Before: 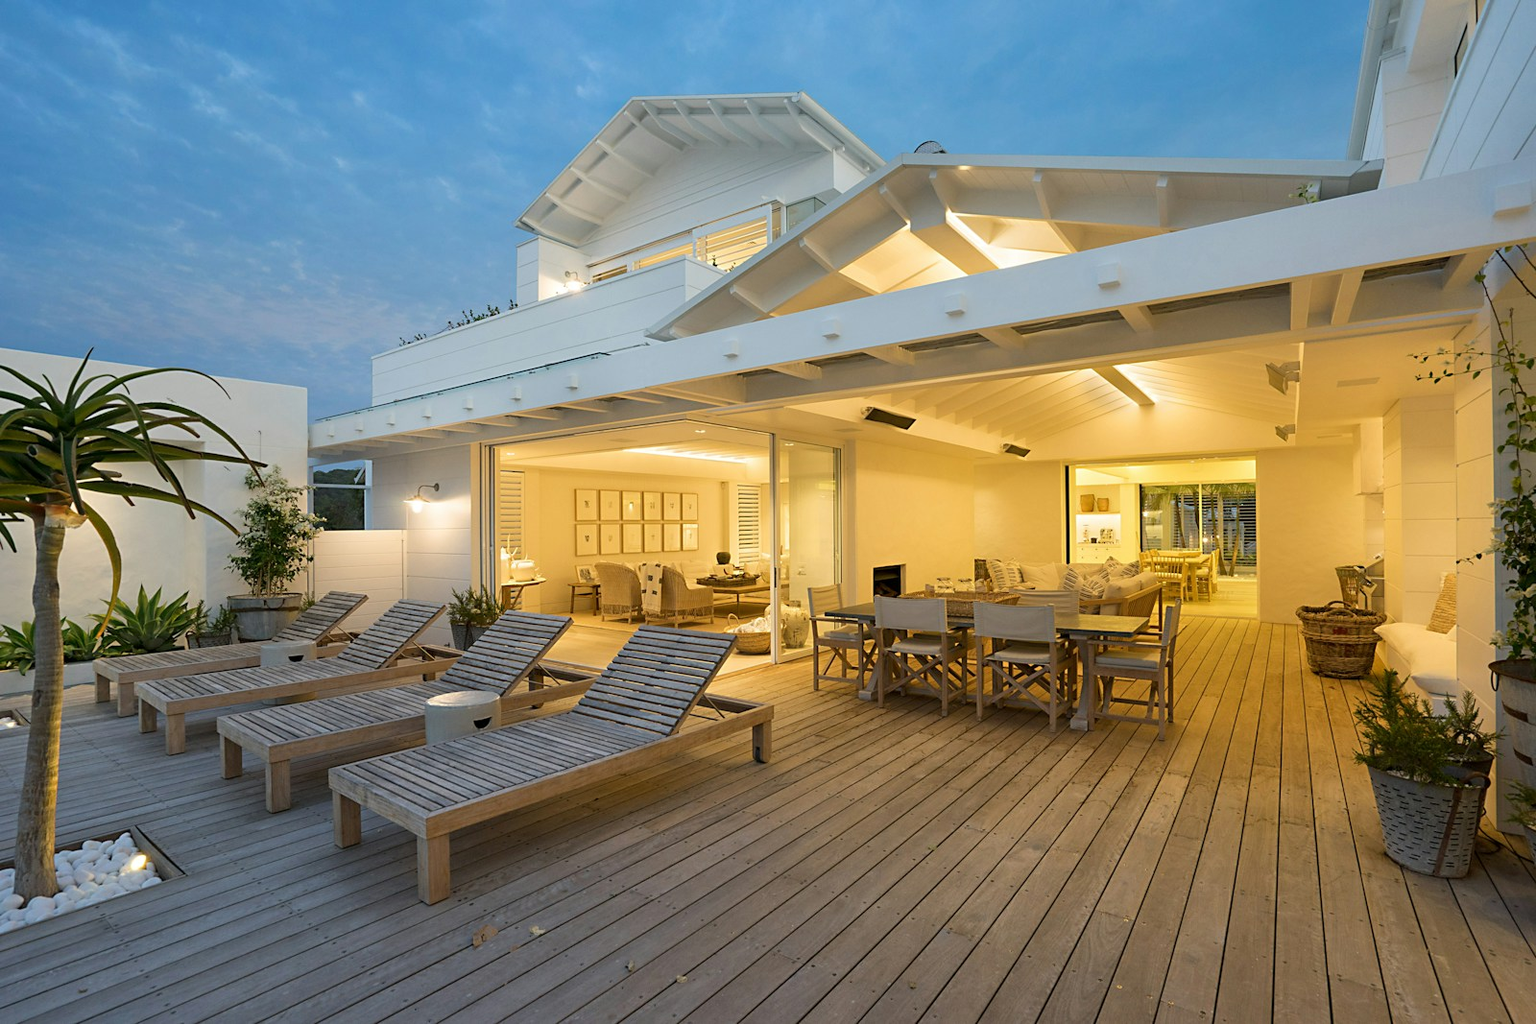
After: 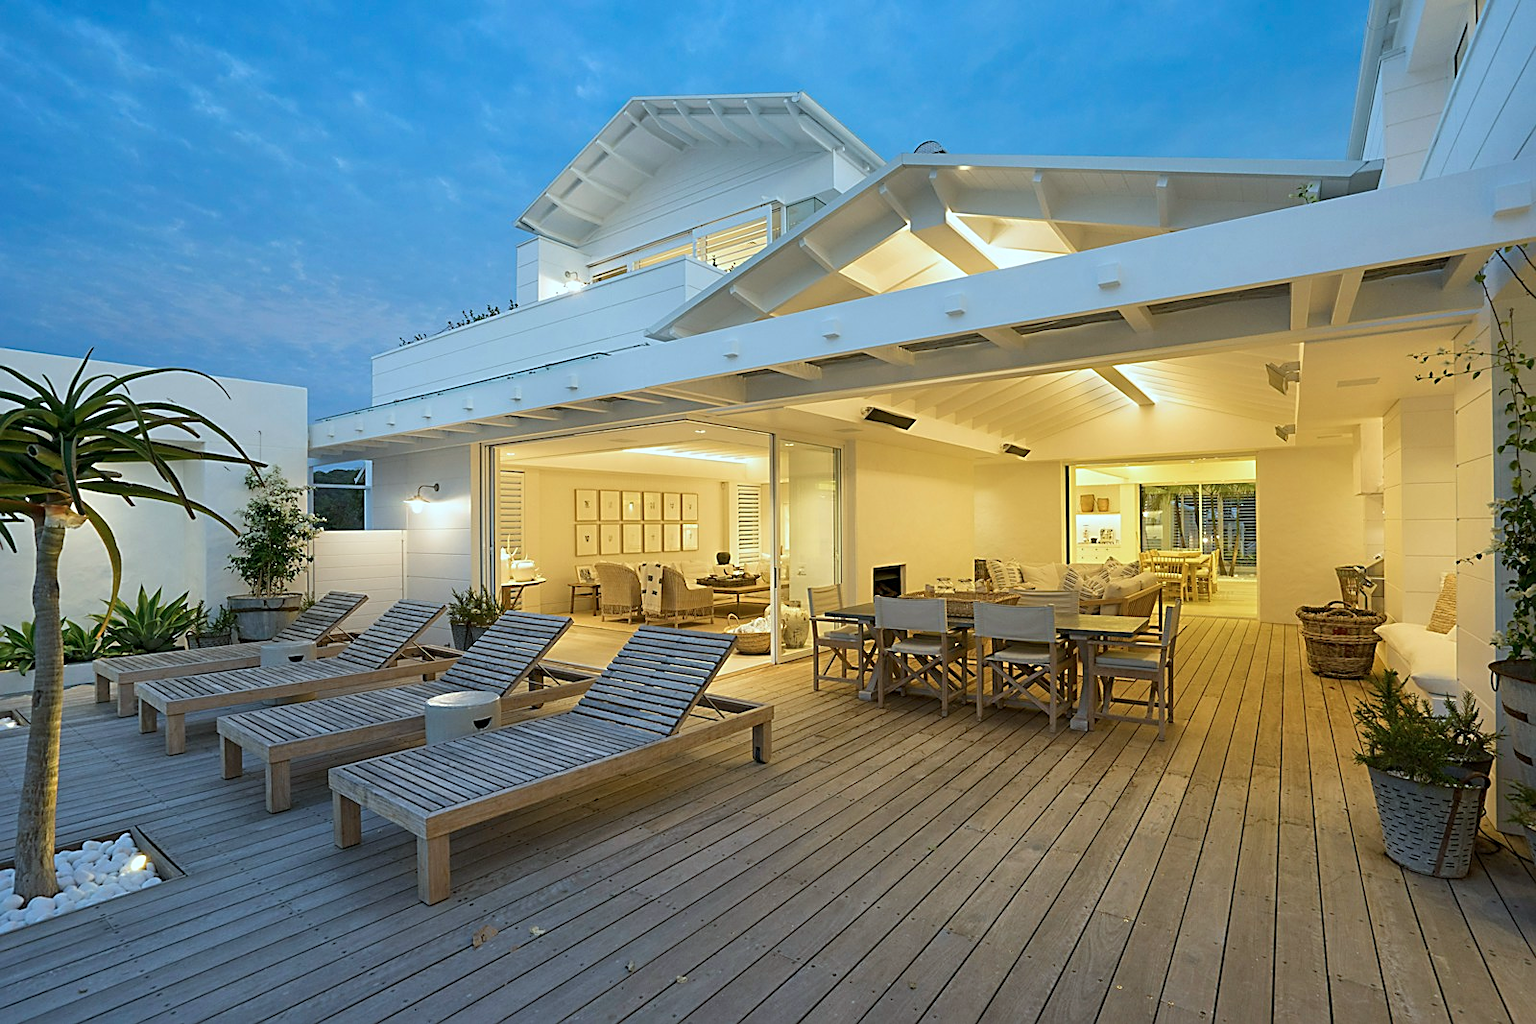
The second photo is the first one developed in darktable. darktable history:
color calibration: illuminant F (fluorescent), F source F9 (Cool White Deluxe 4150 K) – high CRI, x 0.374, y 0.373, temperature 4158.34 K
sharpen: on, module defaults
